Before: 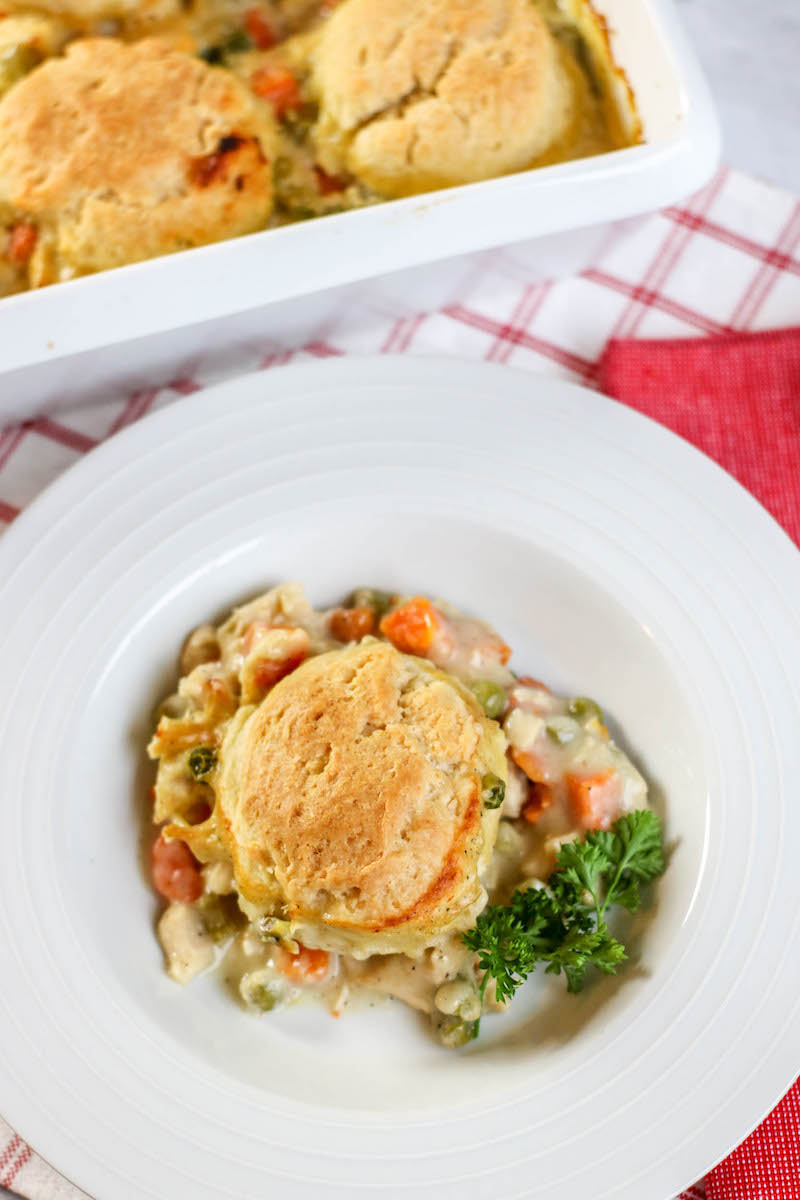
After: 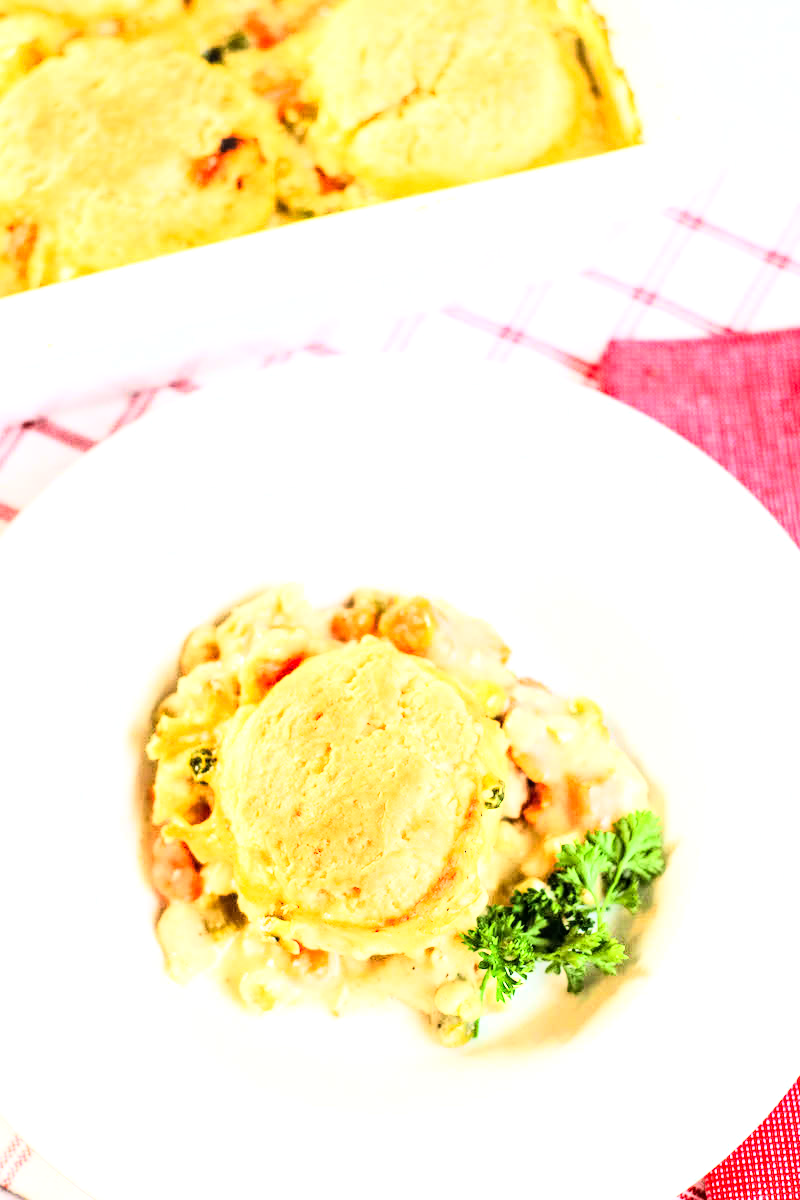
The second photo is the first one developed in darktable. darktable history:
rgb curve: curves: ch0 [(0, 0) (0.21, 0.15) (0.24, 0.21) (0.5, 0.75) (0.75, 0.96) (0.89, 0.99) (1, 1)]; ch1 [(0, 0.02) (0.21, 0.13) (0.25, 0.2) (0.5, 0.67) (0.75, 0.9) (0.89, 0.97) (1, 1)]; ch2 [(0, 0.02) (0.21, 0.13) (0.25, 0.2) (0.5, 0.67) (0.75, 0.9) (0.89, 0.97) (1, 1)], compensate middle gray true
exposure: black level correction 0, exposure 1.1 EV, compensate highlight preservation false
local contrast: detail 130%
